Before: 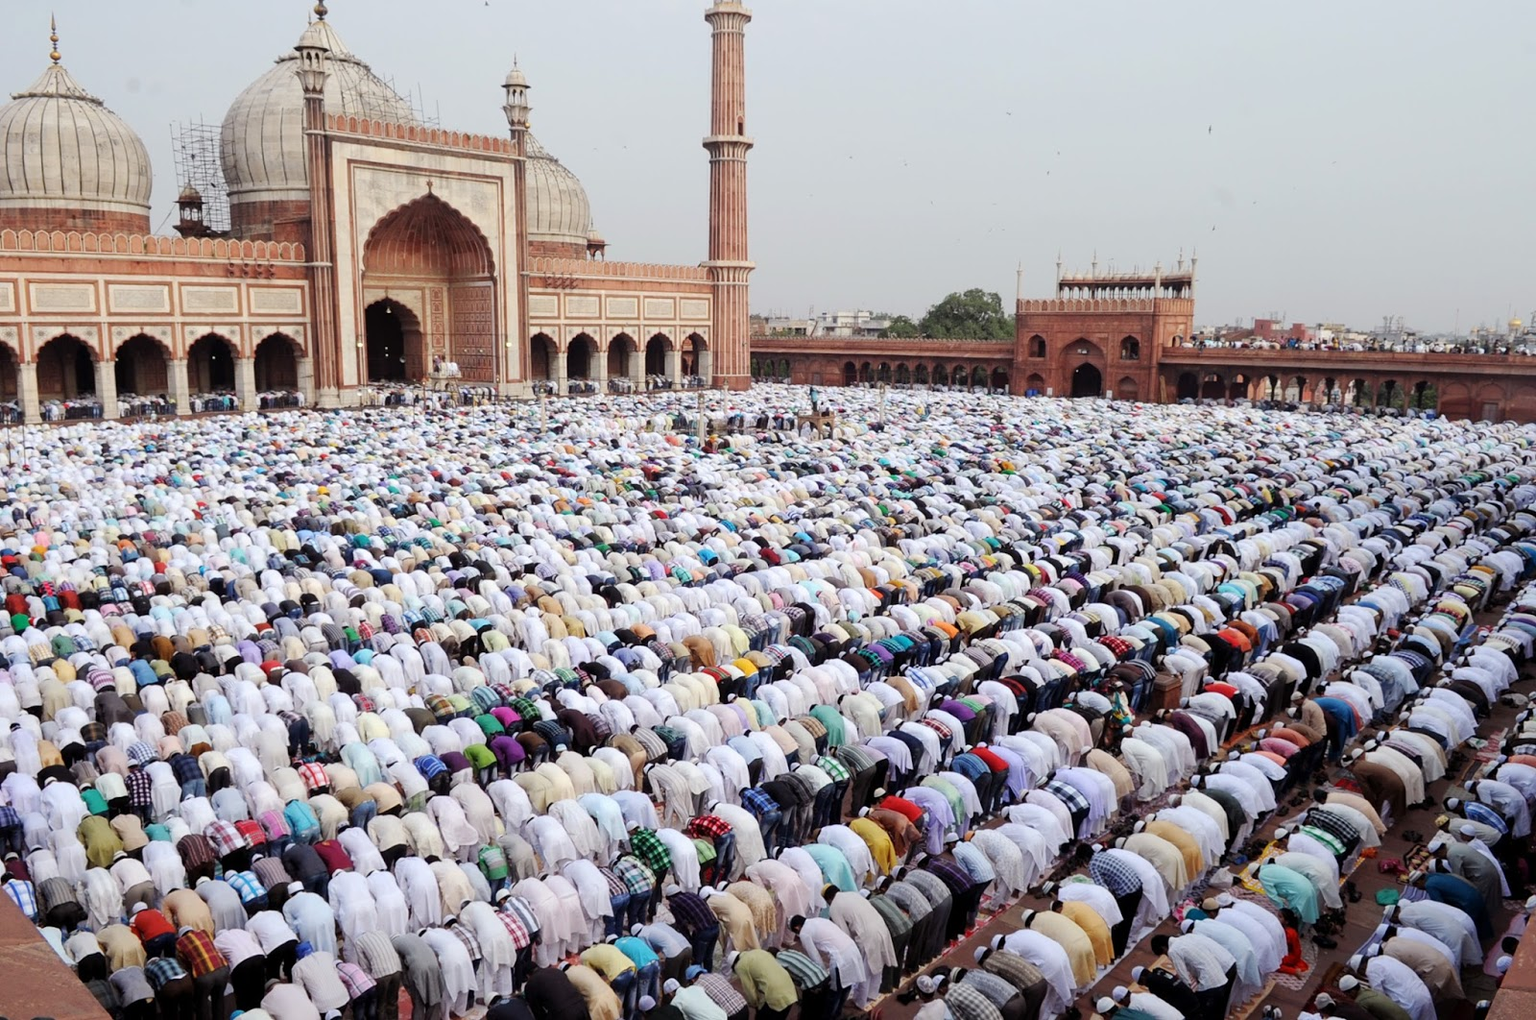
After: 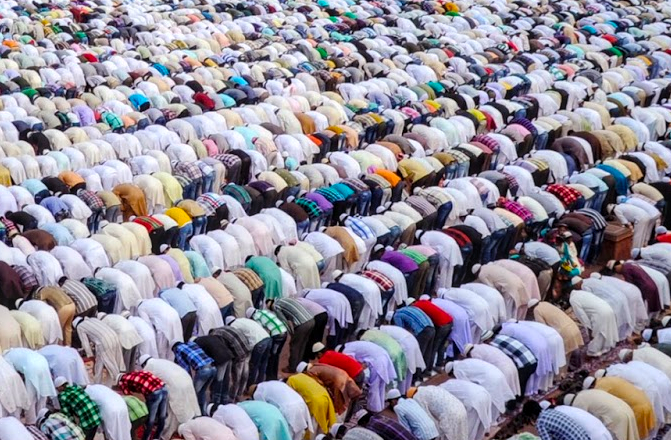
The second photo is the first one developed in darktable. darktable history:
local contrast: on, module defaults
crop: left 37.388%, top 45.095%, right 20.664%, bottom 13.423%
color balance rgb: perceptual saturation grading › global saturation 17.287%, global vibrance 34.471%
